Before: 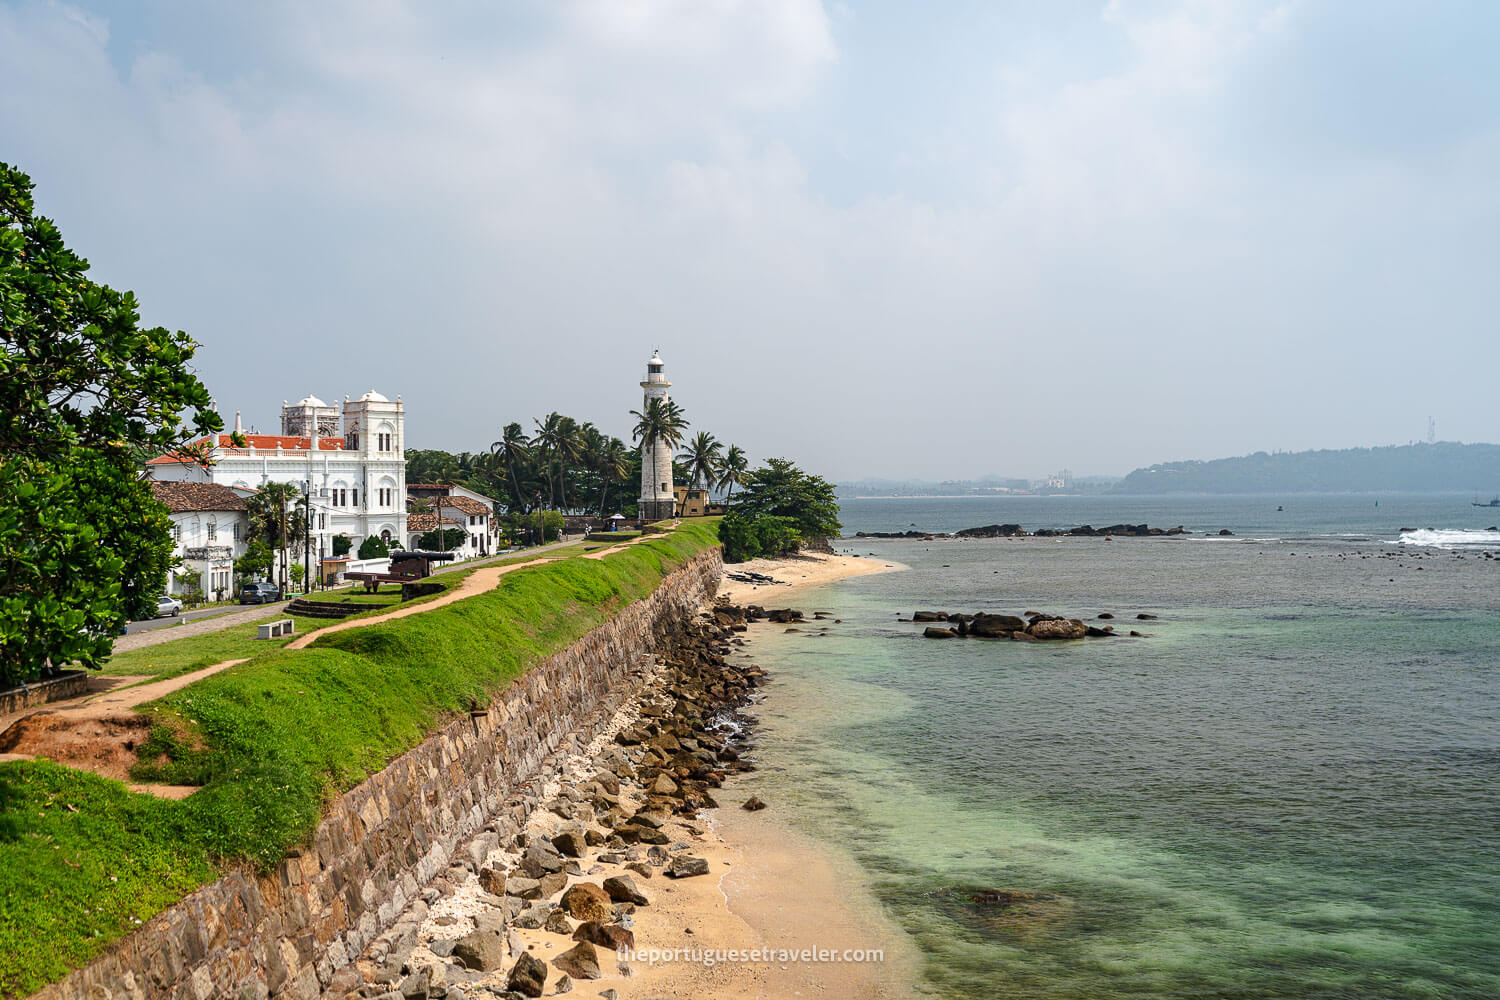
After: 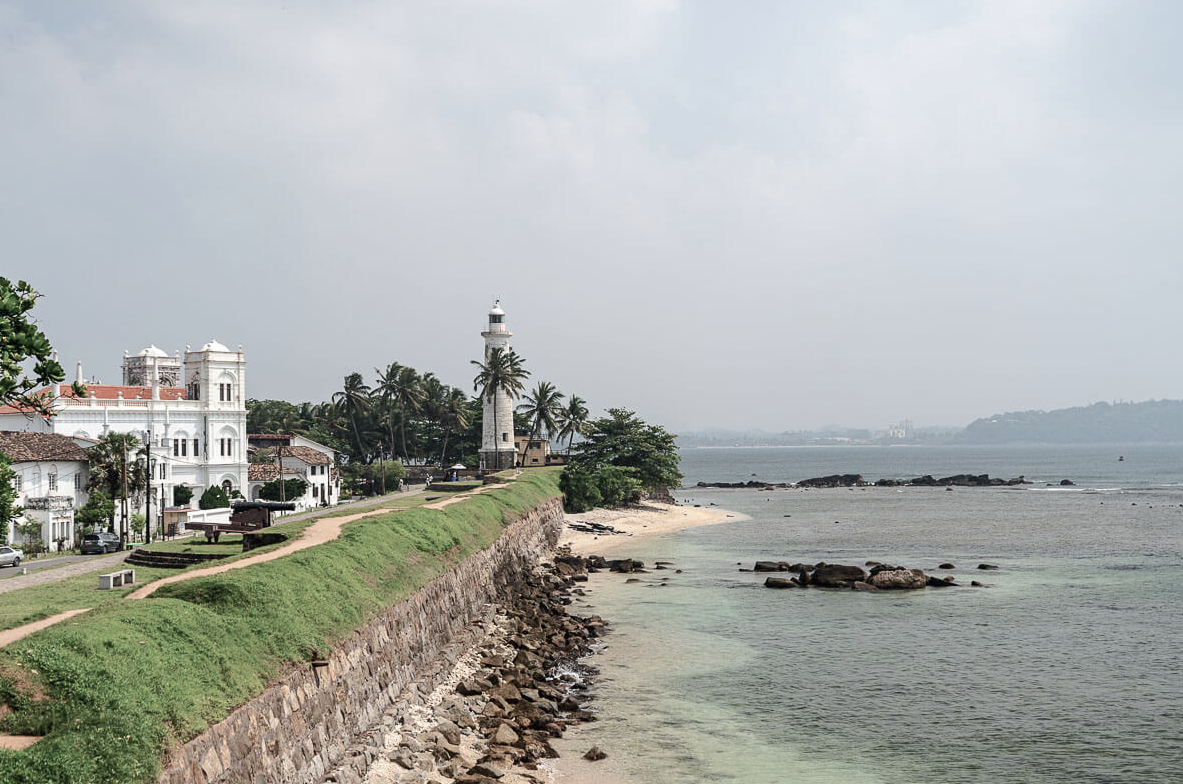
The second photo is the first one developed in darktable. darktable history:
color balance rgb: perceptual saturation grading › global saturation -28.871%, perceptual saturation grading › highlights -20.27%, perceptual saturation grading › mid-tones -23.495%, perceptual saturation grading › shadows -24.427%, perceptual brilliance grading › mid-tones 9.481%, perceptual brilliance grading › shadows 15.398%
crop and rotate: left 10.638%, top 5.073%, right 10.482%, bottom 16.444%
